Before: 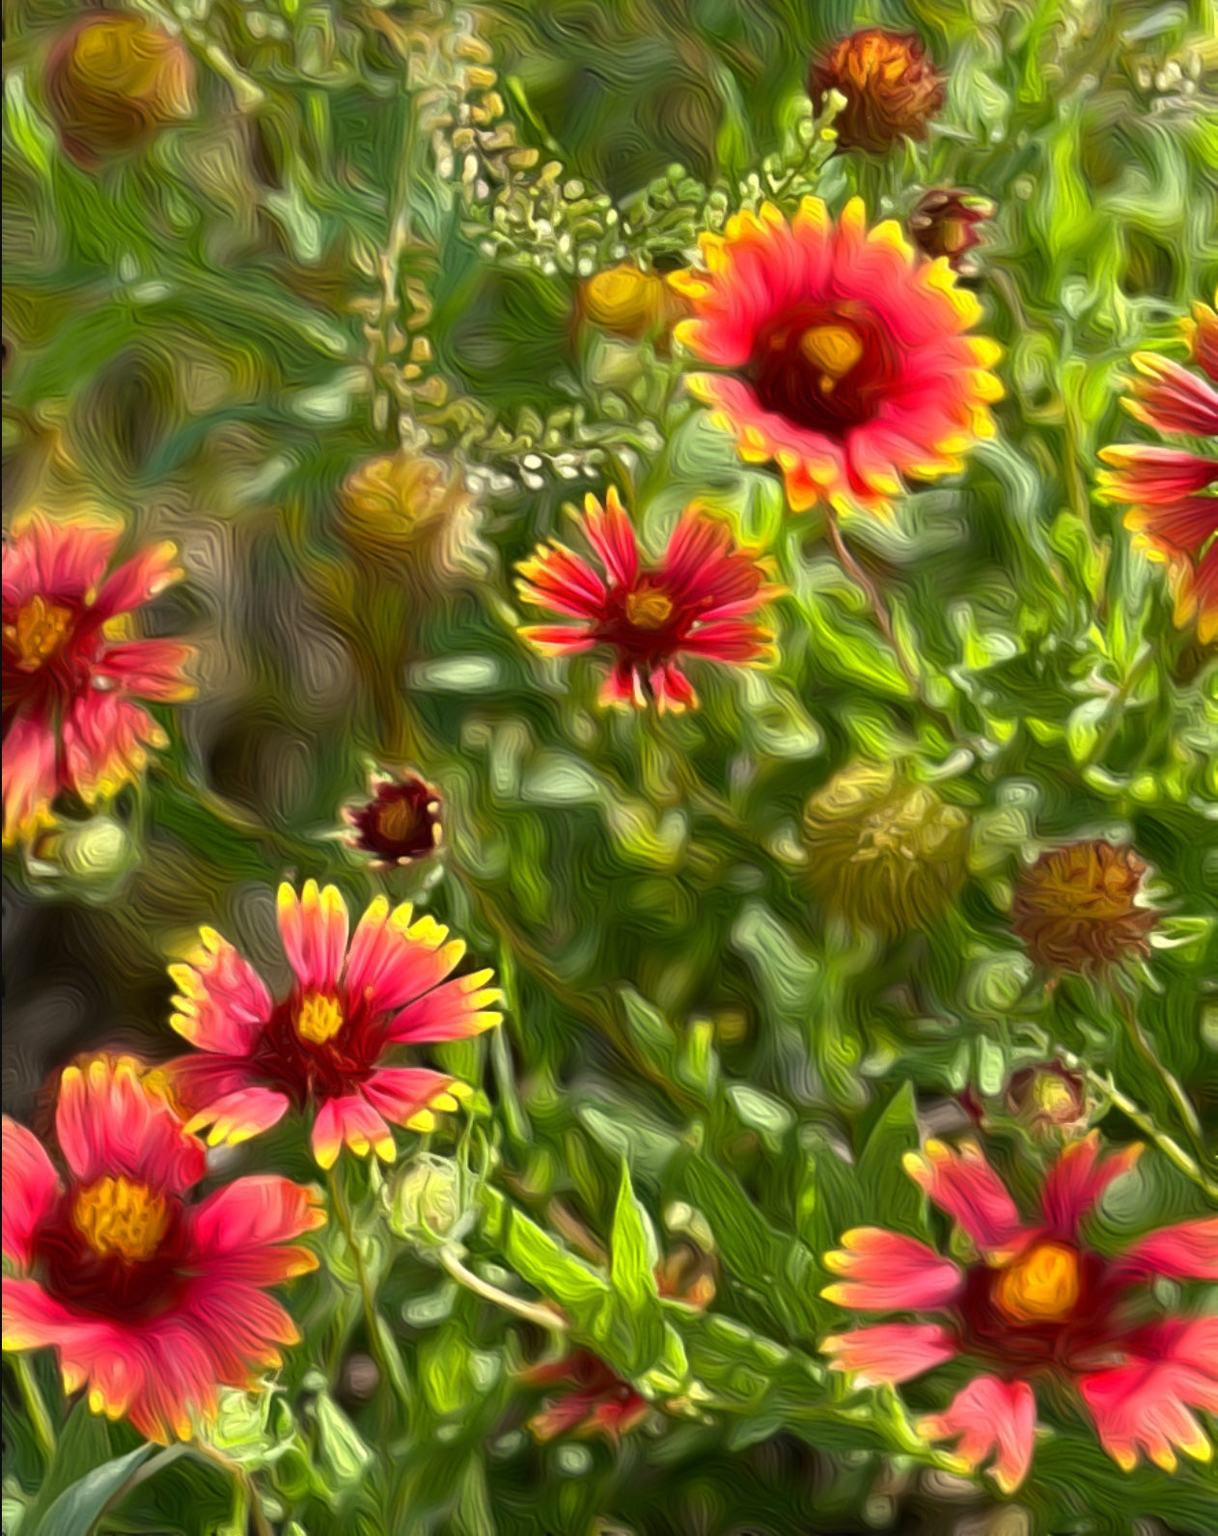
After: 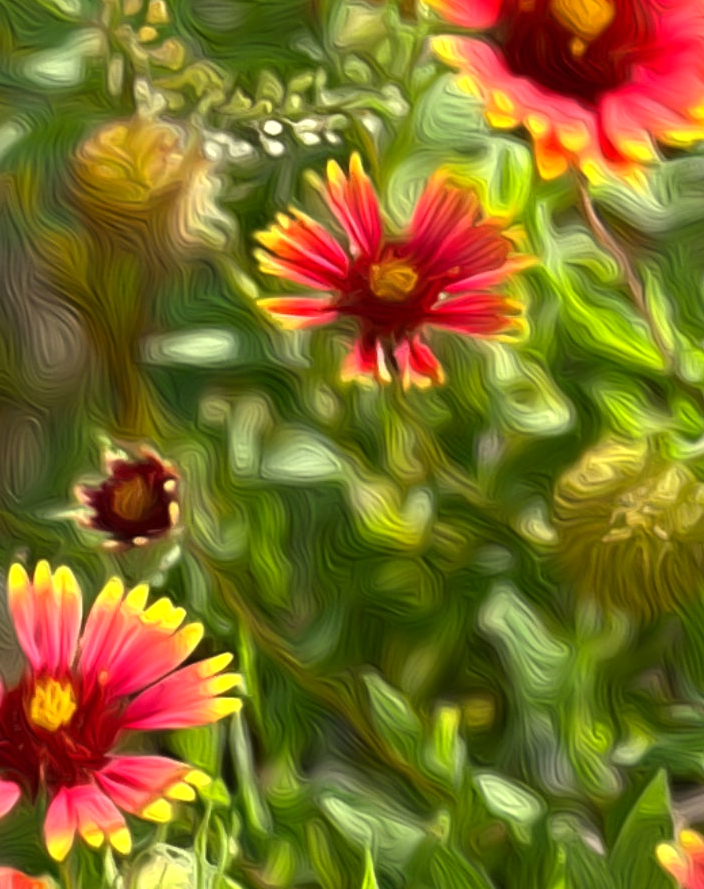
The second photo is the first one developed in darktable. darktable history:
crop and rotate: left 22.13%, top 22.054%, right 22.026%, bottom 22.102%
levels: levels [0, 0.476, 0.951]
